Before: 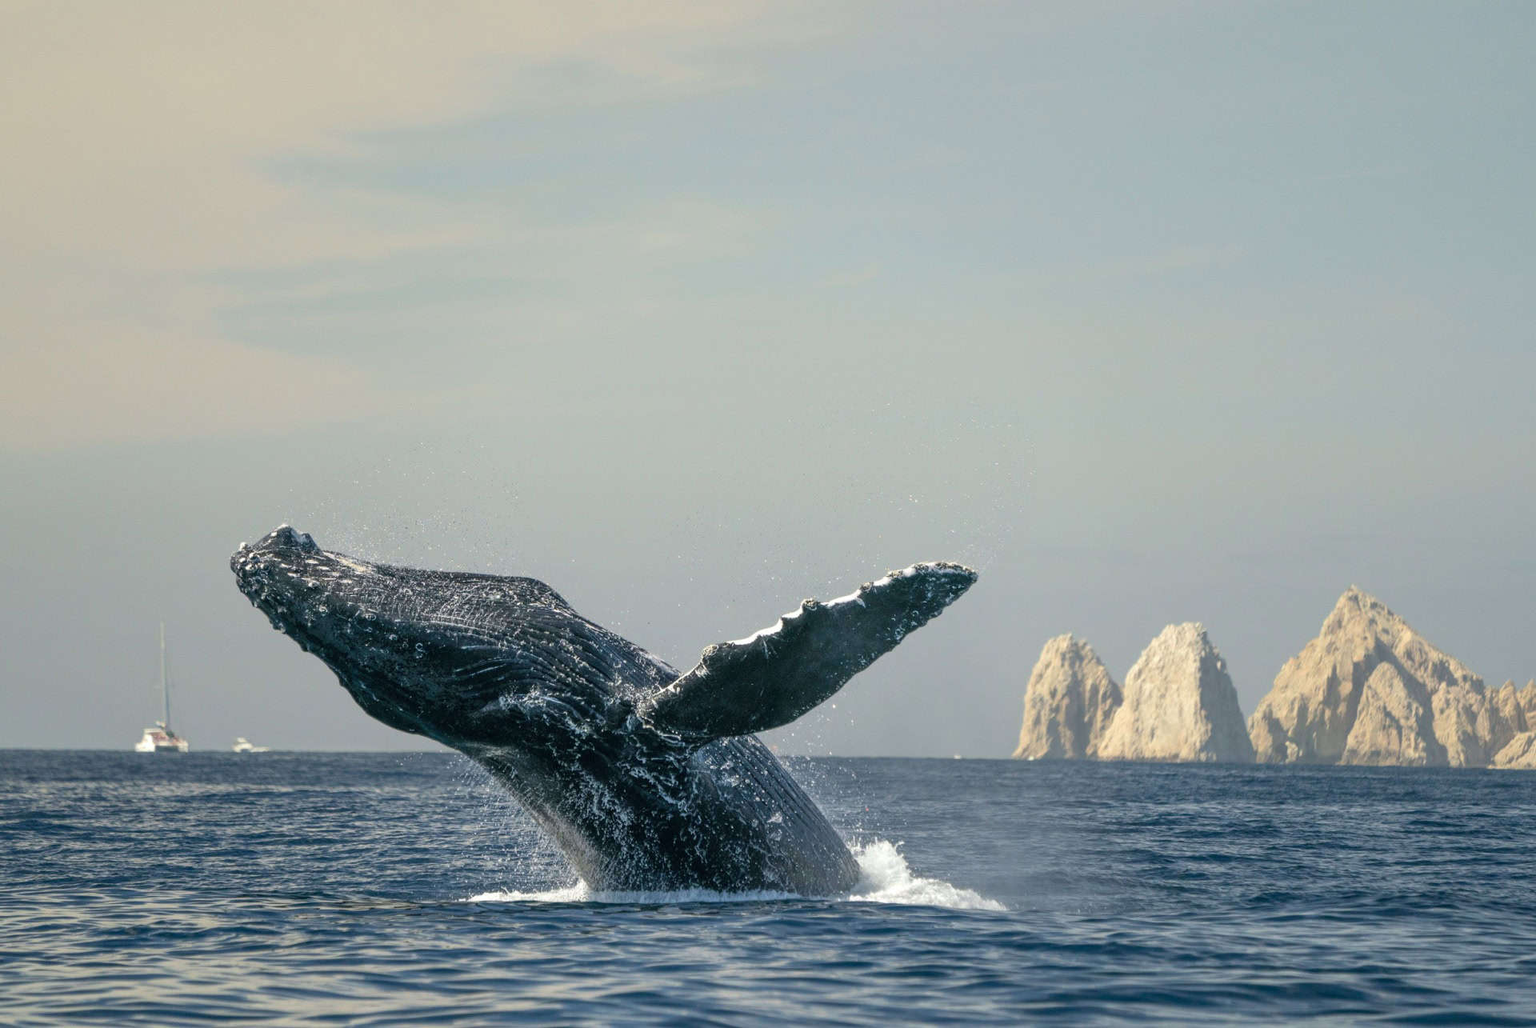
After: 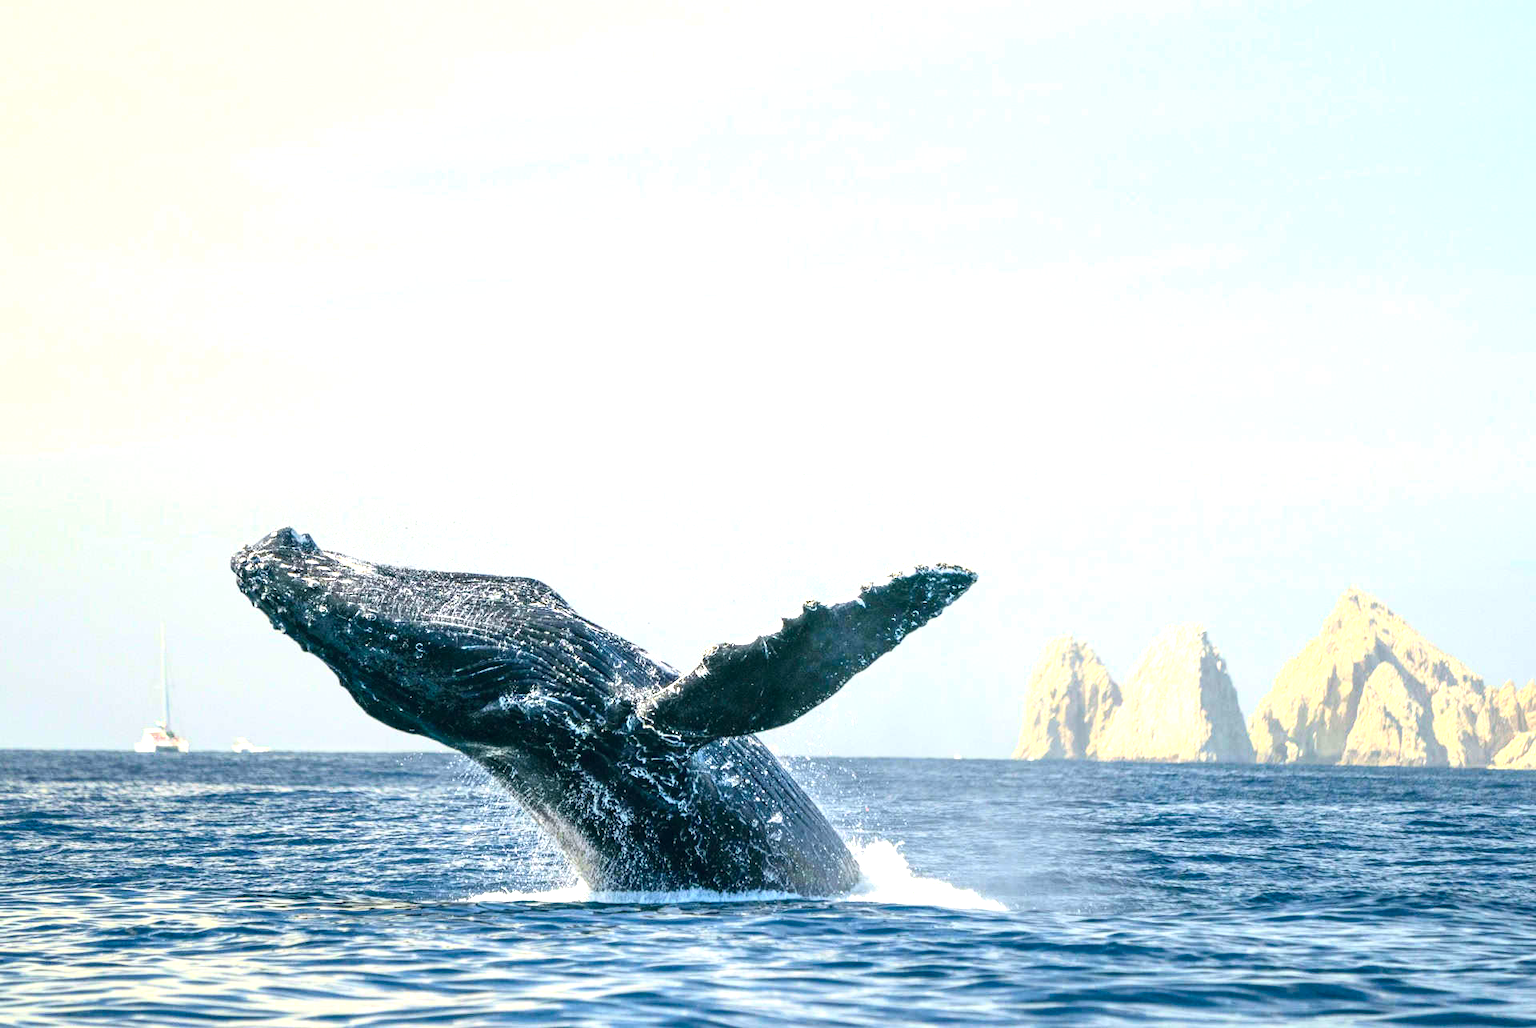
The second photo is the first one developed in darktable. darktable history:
contrast brightness saturation: contrast 0.178, saturation 0.297
levels: levels [0, 0.48, 0.961]
exposure: black level correction 0, exposure 1.1 EV, compensate highlight preservation false
